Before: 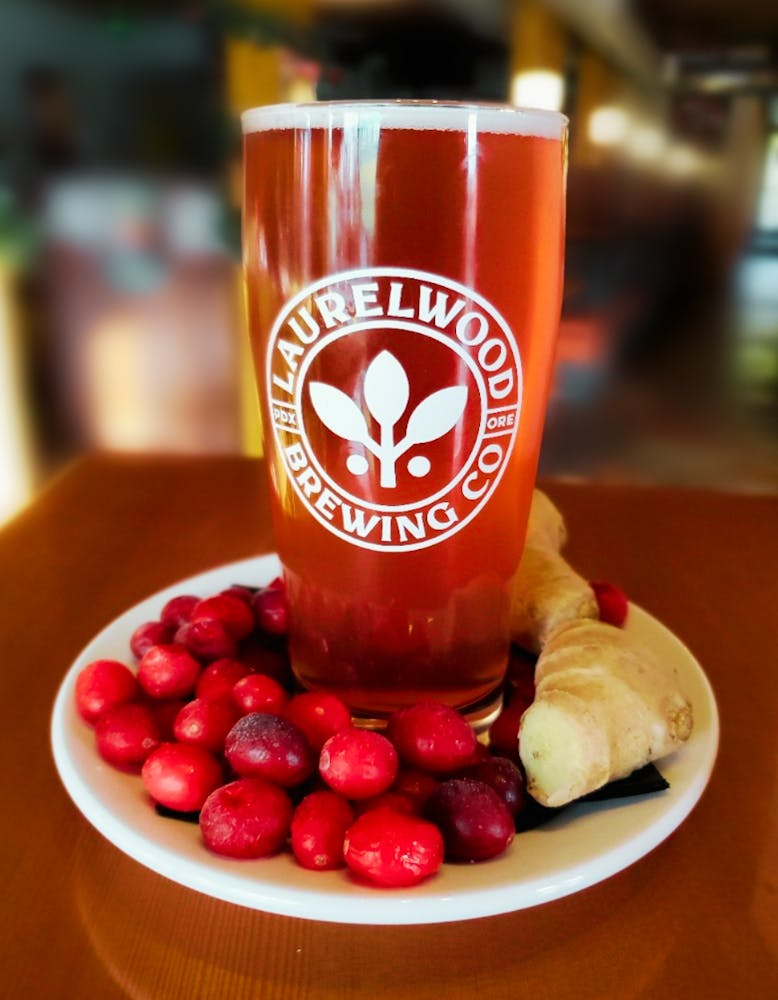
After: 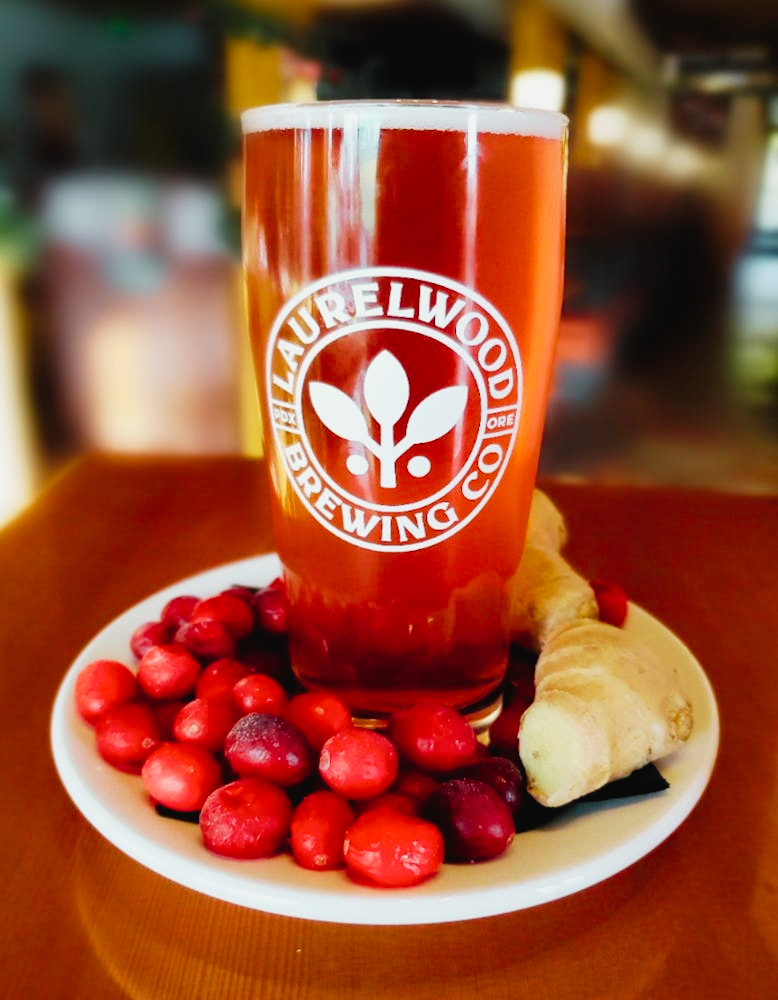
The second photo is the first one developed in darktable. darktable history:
tone curve: curves: ch0 [(0, 0.021) (0.049, 0.044) (0.152, 0.14) (0.328, 0.377) (0.473, 0.543) (0.641, 0.705) (0.868, 0.887) (1, 0.969)]; ch1 [(0, 0) (0.322, 0.328) (0.43, 0.425) (0.474, 0.466) (0.502, 0.503) (0.522, 0.526) (0.564, 0.591) (0.602, 0.632) (0.677, 0.701) (0.859, 0.885) (1, 1)]; ch2 [(0, 0) (0.33, 0.301) (0.447, 0.44) (0.487, 0.496) (0.502, 0.516) (0.535, 0.554) (0.565, 0.598) (0.618, 0.629) (1, 1)], preserve colors none
